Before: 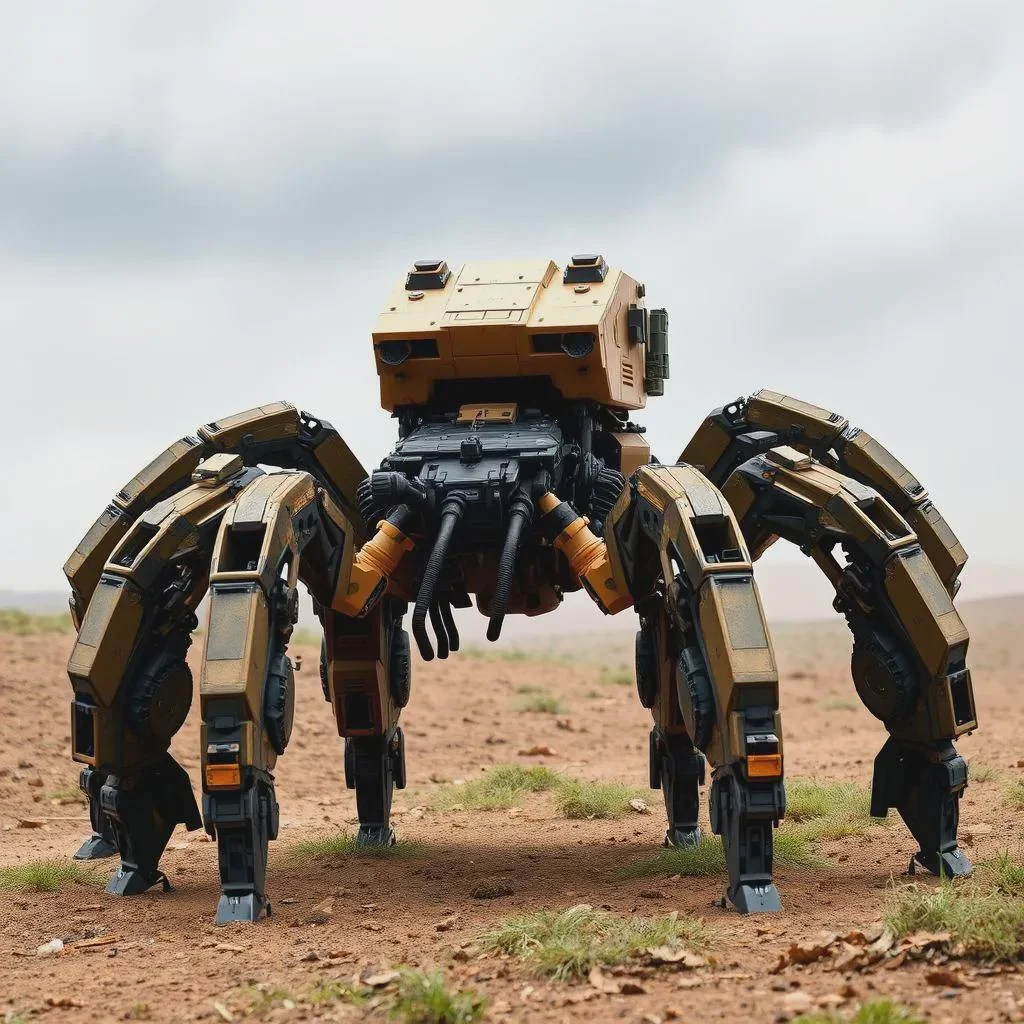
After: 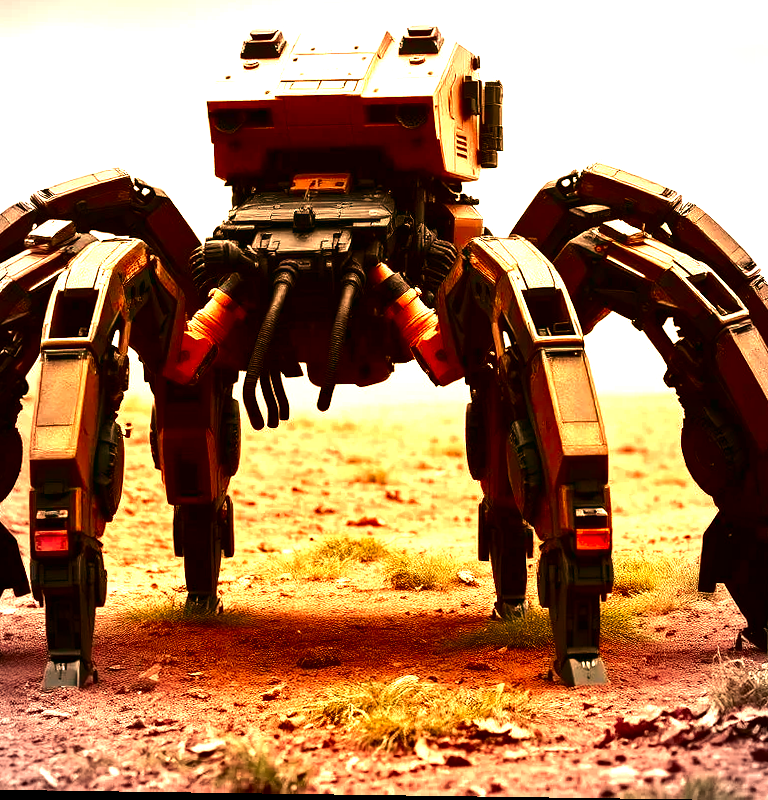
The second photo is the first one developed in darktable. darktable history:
white balance: red 1.467, blue 0.684
rotate and perspective: rotation 0.8°, automatic cropping off
crop: left 16.871%, top 22.857%, right 9.116%
exposure: exposure 1 EV, compensate highlight preservation false
contrast brightness saturation: contrast 0.09, brightness -0.59, saturation 0.17
rgb levels: preserve colors max RGB
vignetting: on, module defaults
